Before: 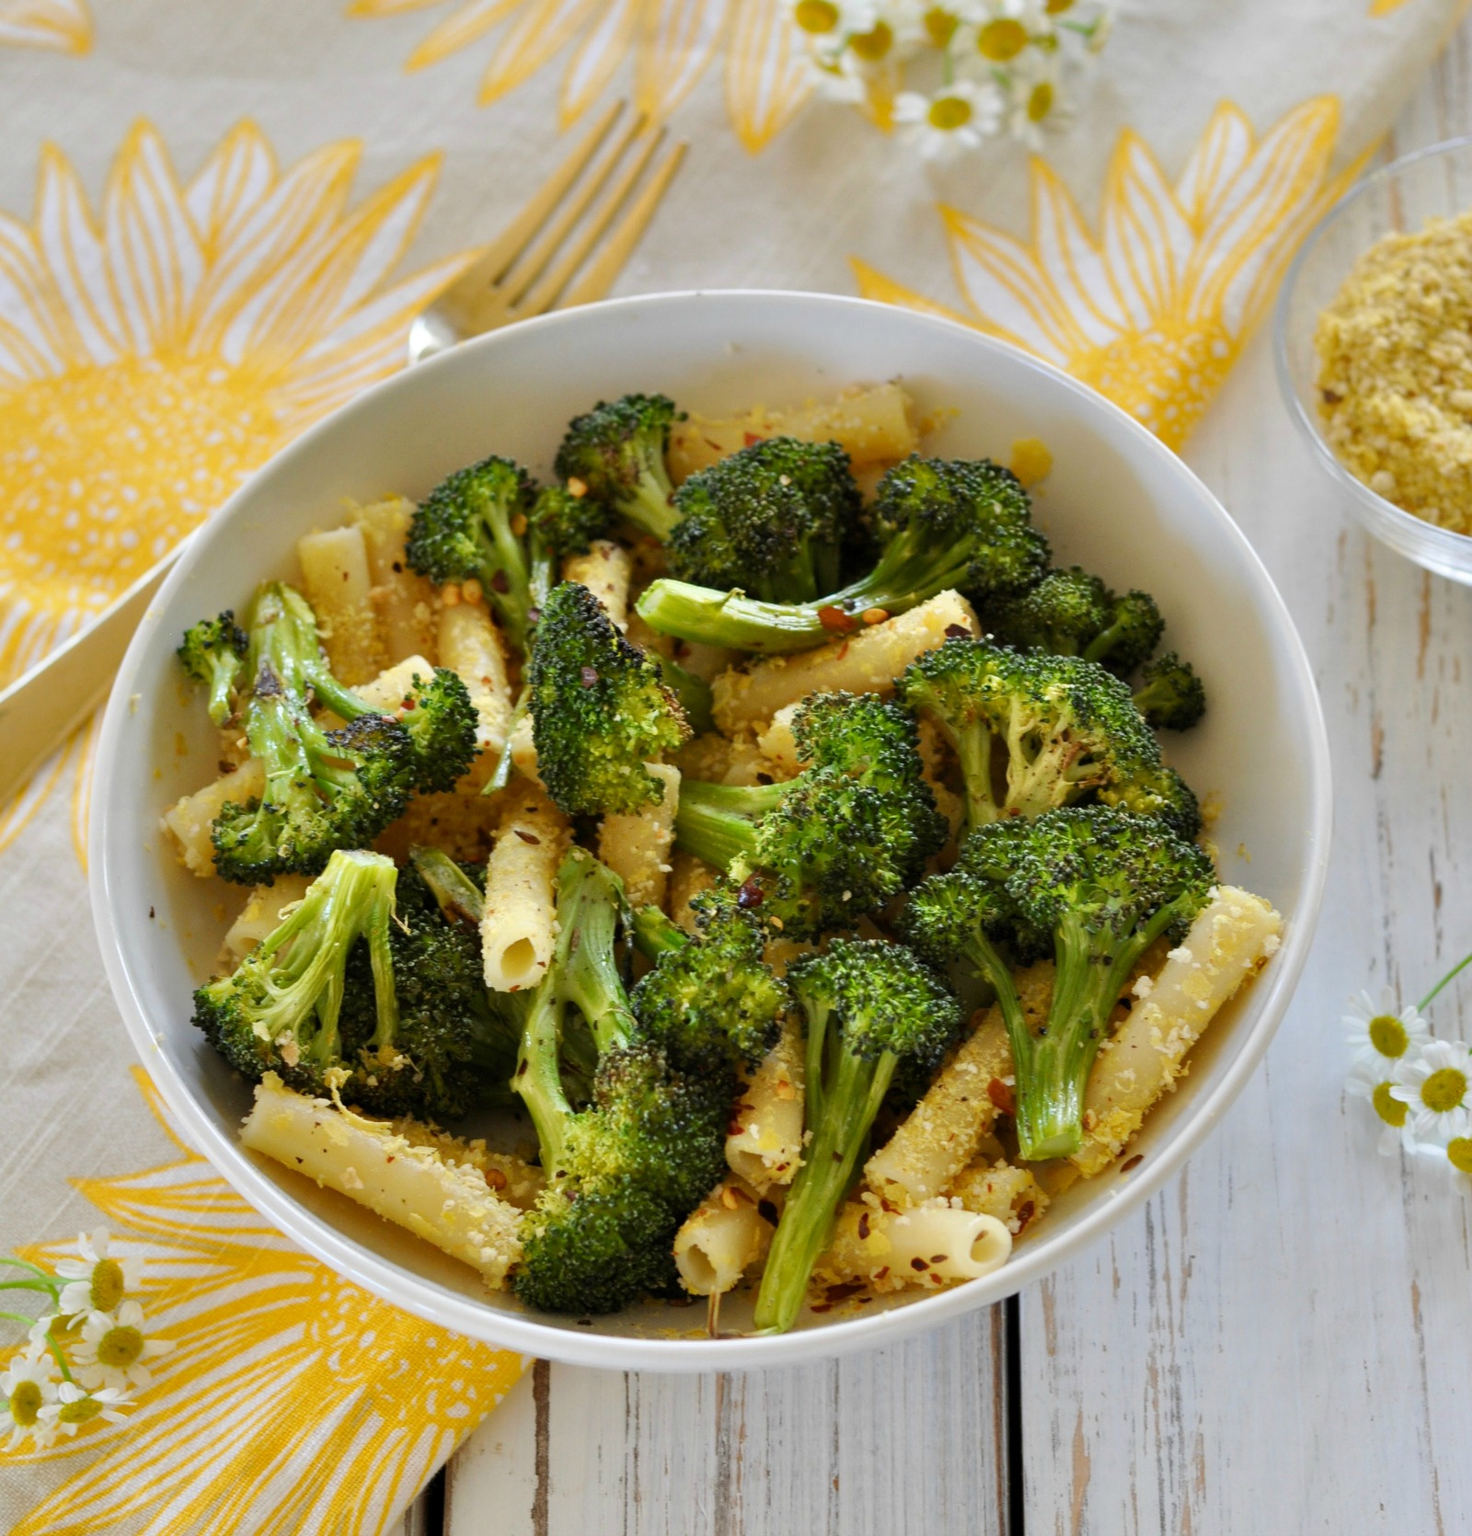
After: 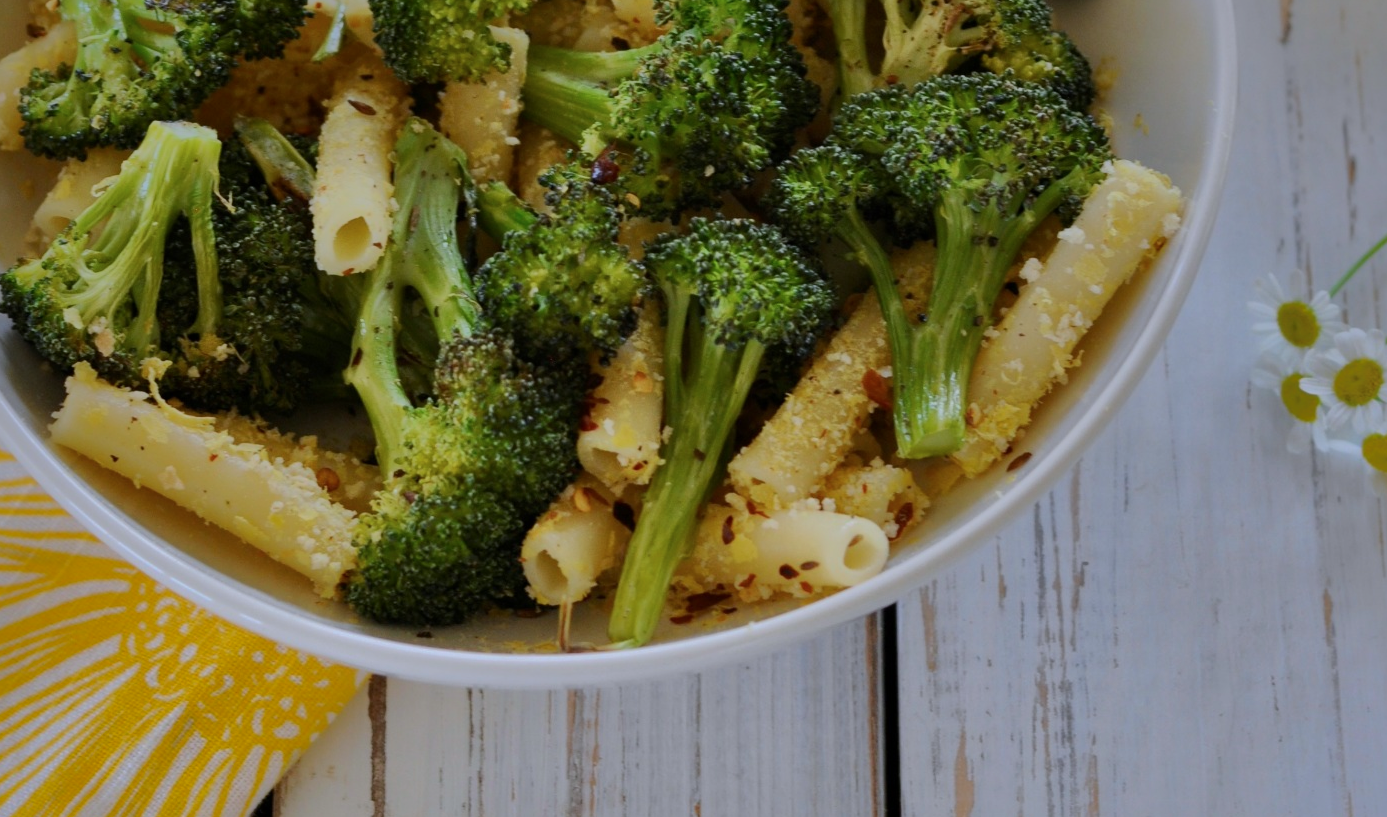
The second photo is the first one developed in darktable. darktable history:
shadows and highlights: shadows -19.91, highlights -73.15
color calibration: illuminant as shot in camera, x 0.358, y 0.373, temperature 4628.91 K
graduated density: rotation 5.63°, offset 76.9
crop and rotate: left 13.306%, top 48.129%, bottom 2.928%
